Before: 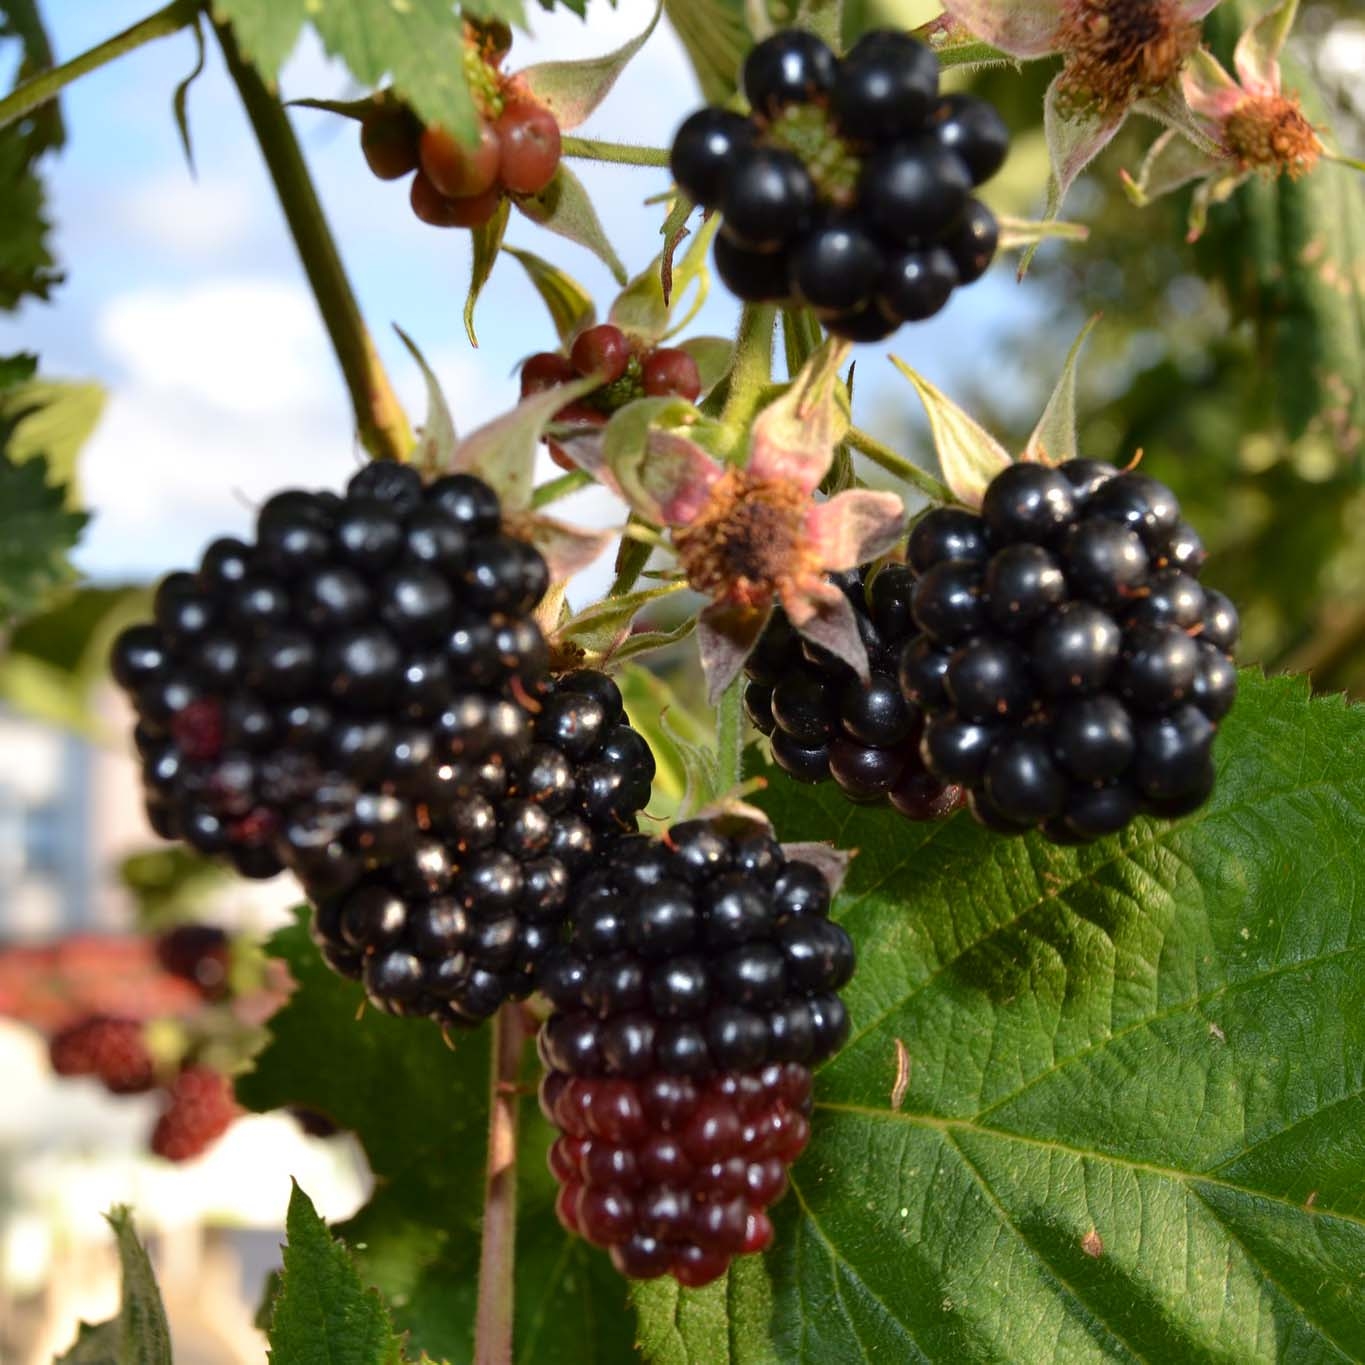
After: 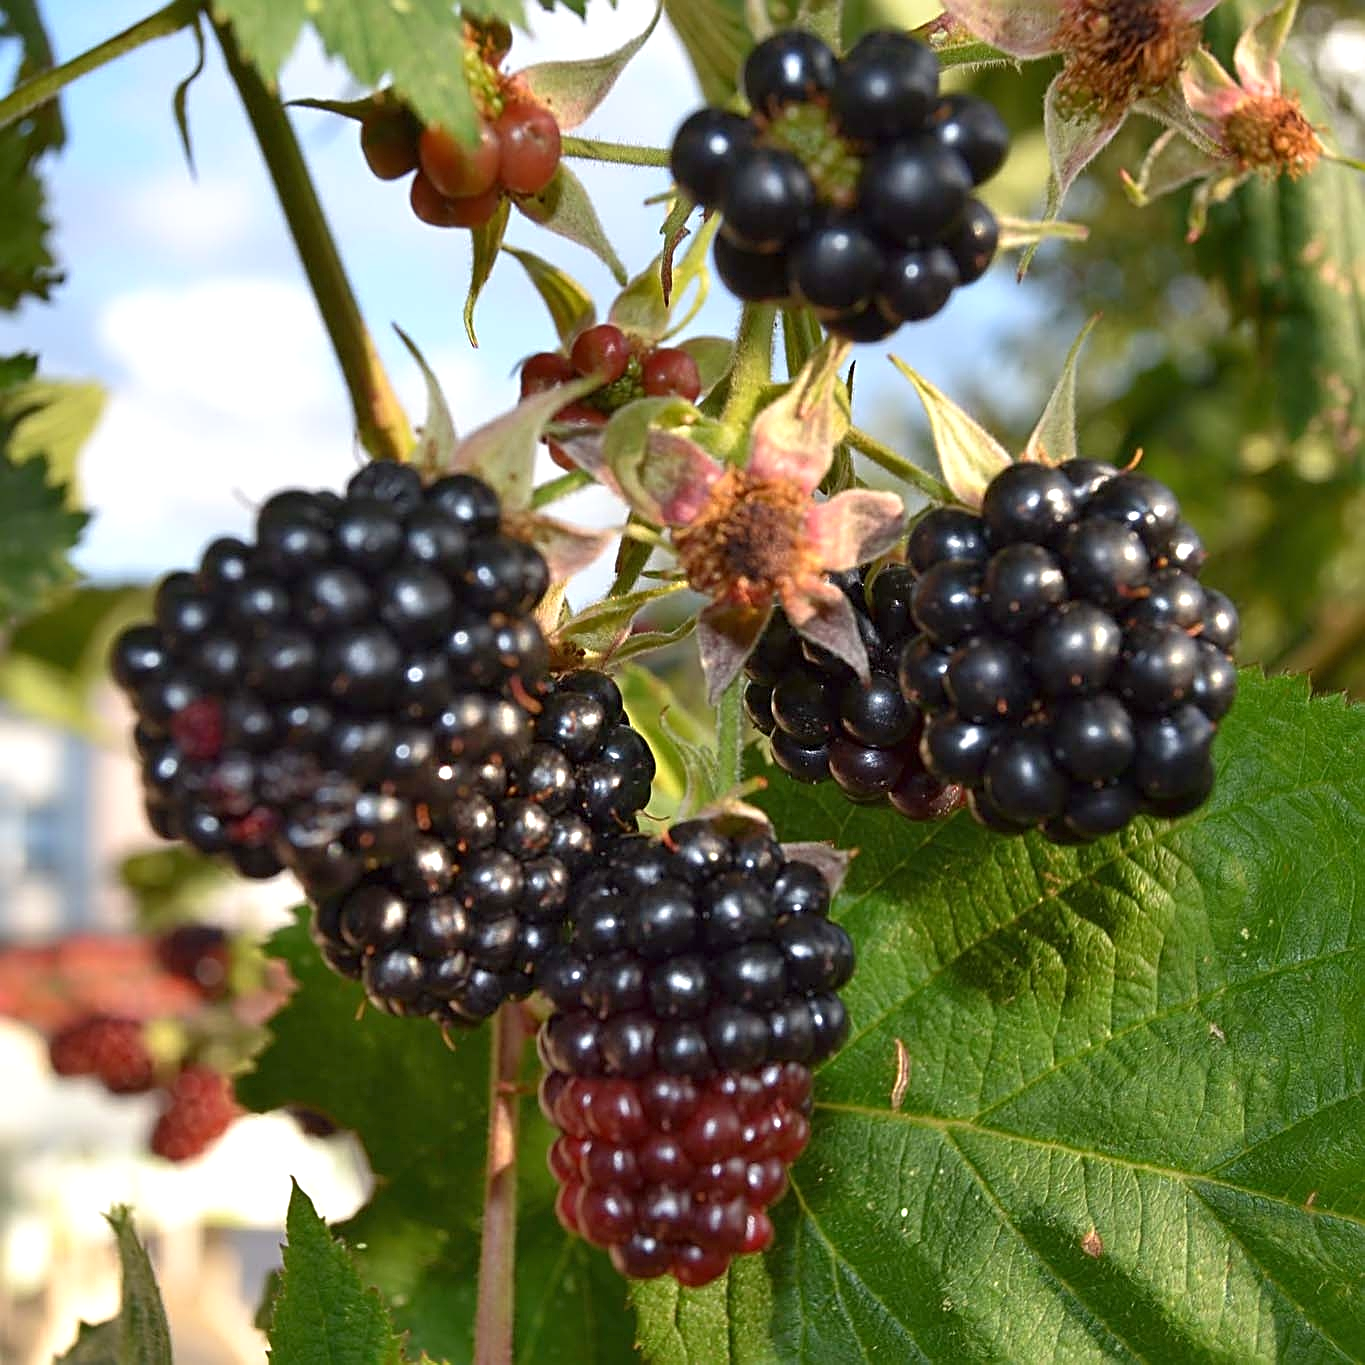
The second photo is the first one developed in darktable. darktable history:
sharpen: radius 2.705, amount 0.673
exposure: black level correction 0, exposure 1.095 EV, compensate highlight preservation false
tone equalizer: -8 EV -0.038 EV, -7 EV 0.044 EV, -6 EV -0.008 EV, -5 EV 0.005 EV, -4 EV -0.031 EV, -3 EV -0.233 EV, -2 EV -0.646 EV, -1 EV -0.985 EV, +0 EV -0.988 EV, smoothing diameter 24.9%, edges refinement/feathering 10.91, preserve details guided filter
